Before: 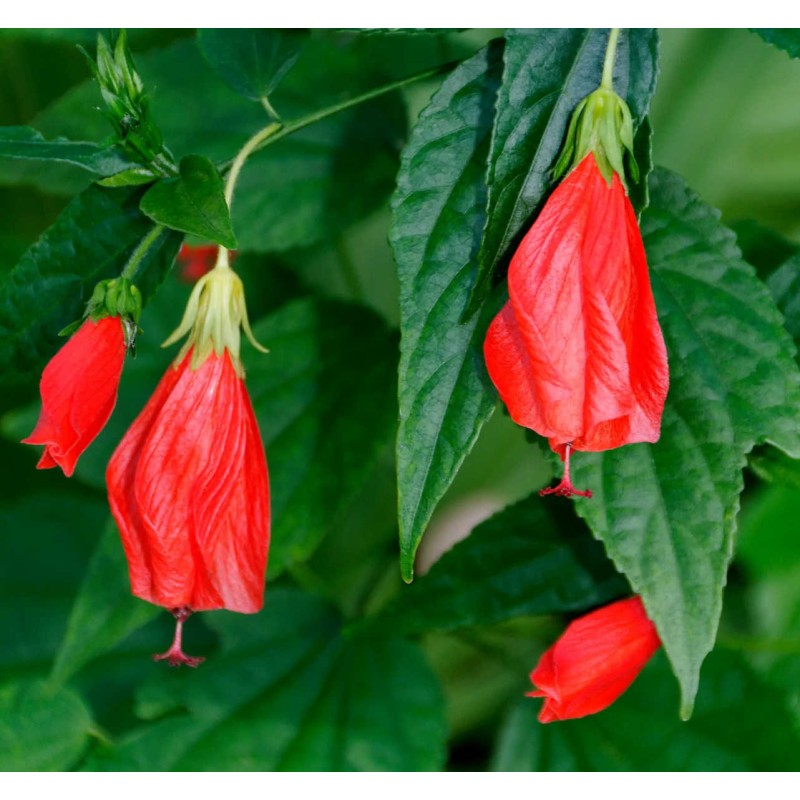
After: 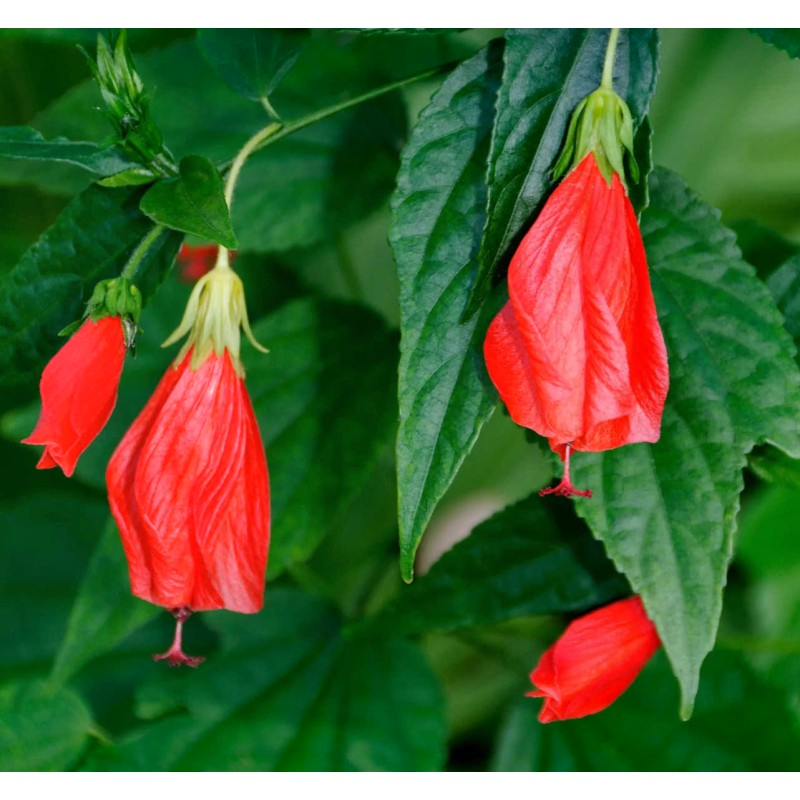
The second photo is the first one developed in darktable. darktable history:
shadows and highlights: radius 133.83, soften with gaussian
white balance: emerald 1
